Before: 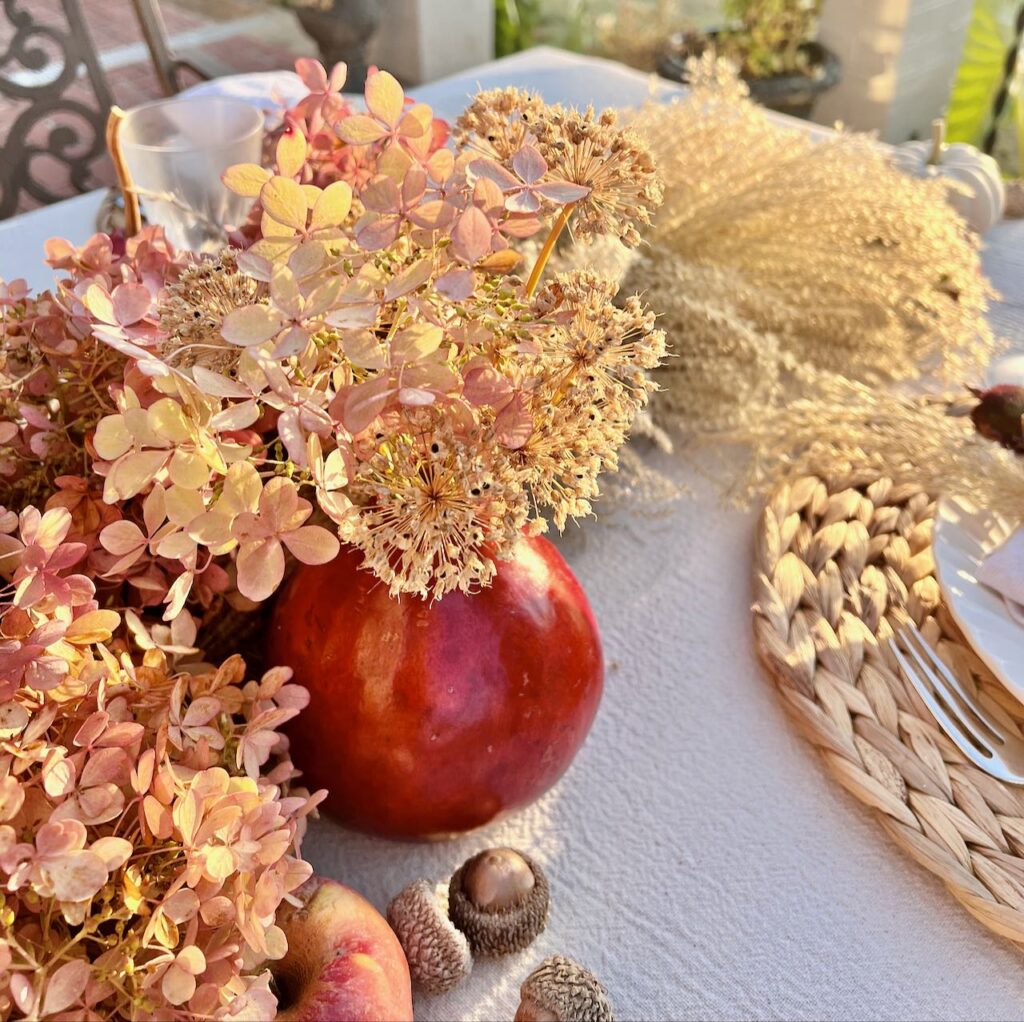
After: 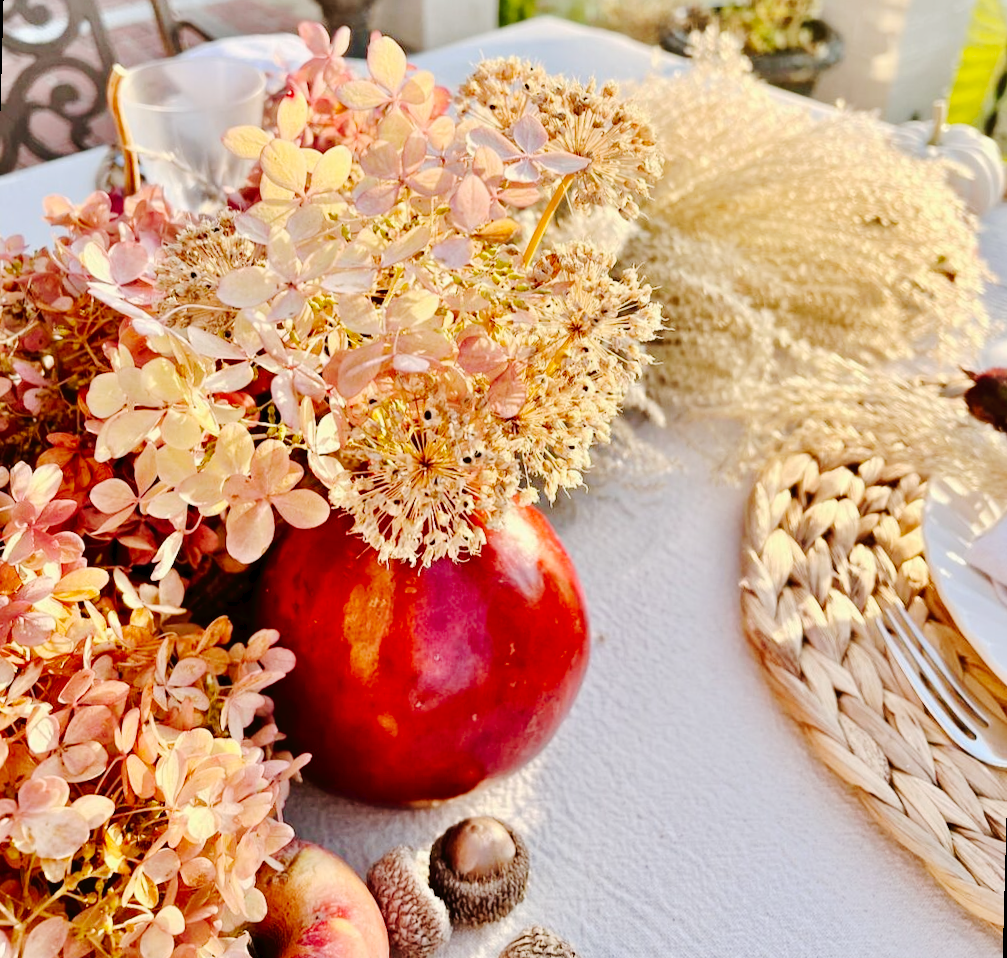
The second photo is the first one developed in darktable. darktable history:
tone curve: curves: ch0 [(0, 0) (0.003, 0.019) (0.011, 0.021) (0.025, 0.023) (0.044, 0.026) (0.069, 0.037) (0.1, 0.059) (0.136, 0.088) (0.177, 0.138) (0.224, 0.199) (0.277, 0.279) (0.335, 0.376) (0.399, 0.481) (0.468, 0.581) (0.543, 0.658) (0.623, 0.735) (0.709, 0.8) (0.801, 0.861) (0.898, 0.928) (1, 1)], preserve colors none
crop: left 0.434%, top 0.485%, right 0.244%, bottom 0.386%
rotate and perspective: rotation 1.57°, crop left 0.018, crop right 0.982, crop top 0.039, crop bottom 0.961
